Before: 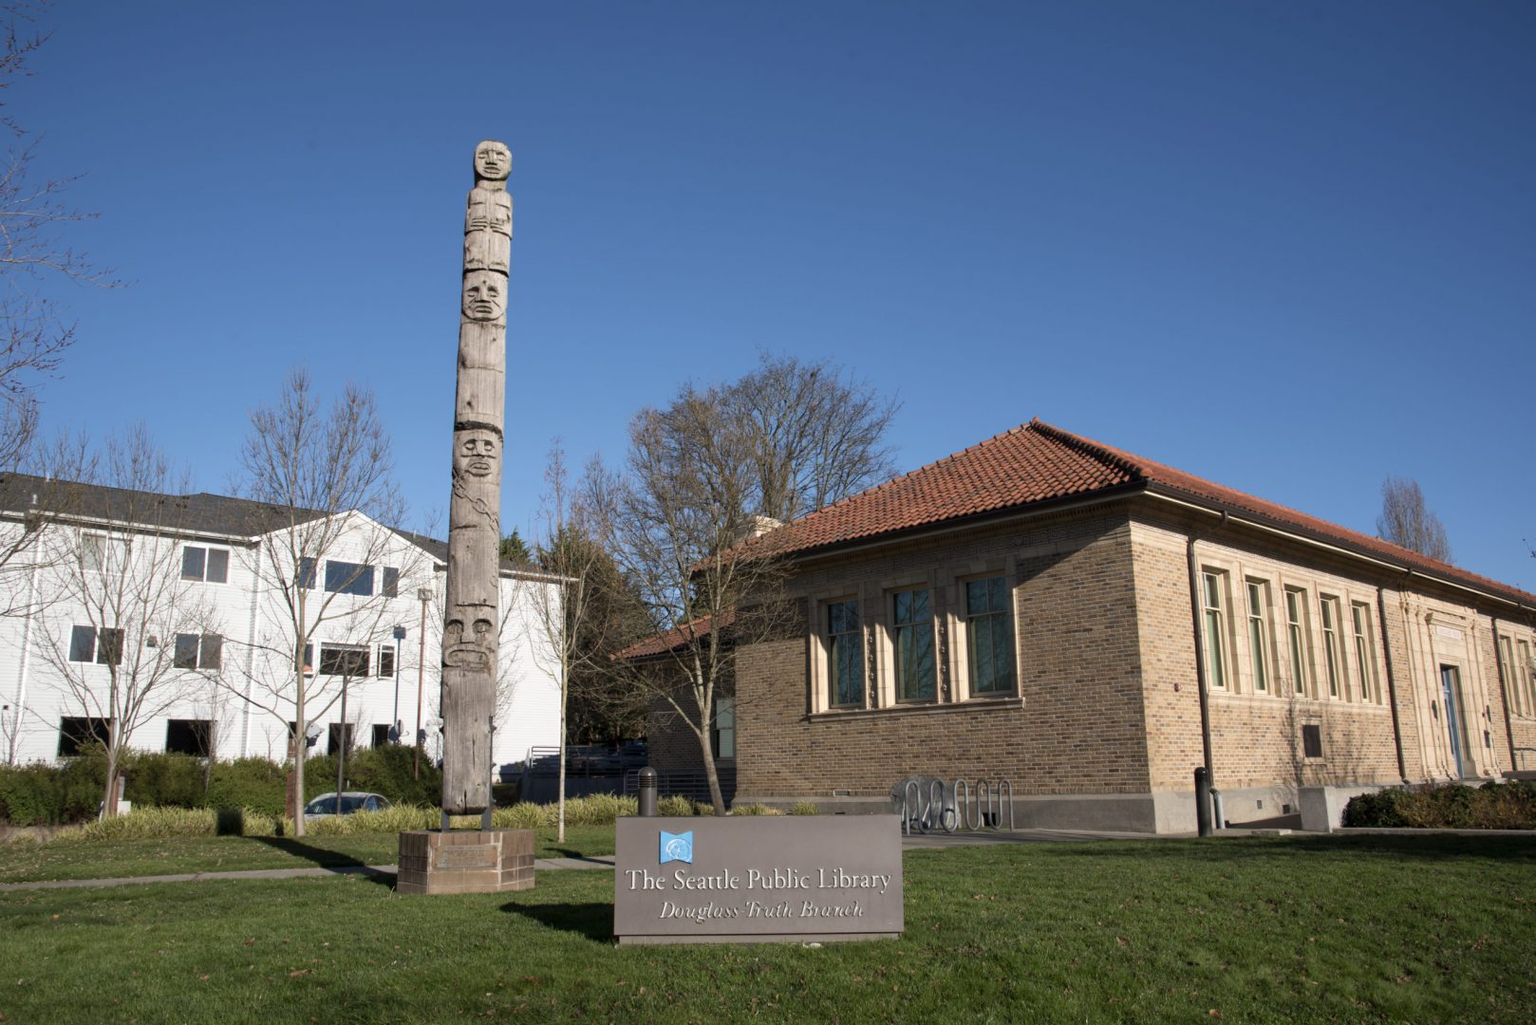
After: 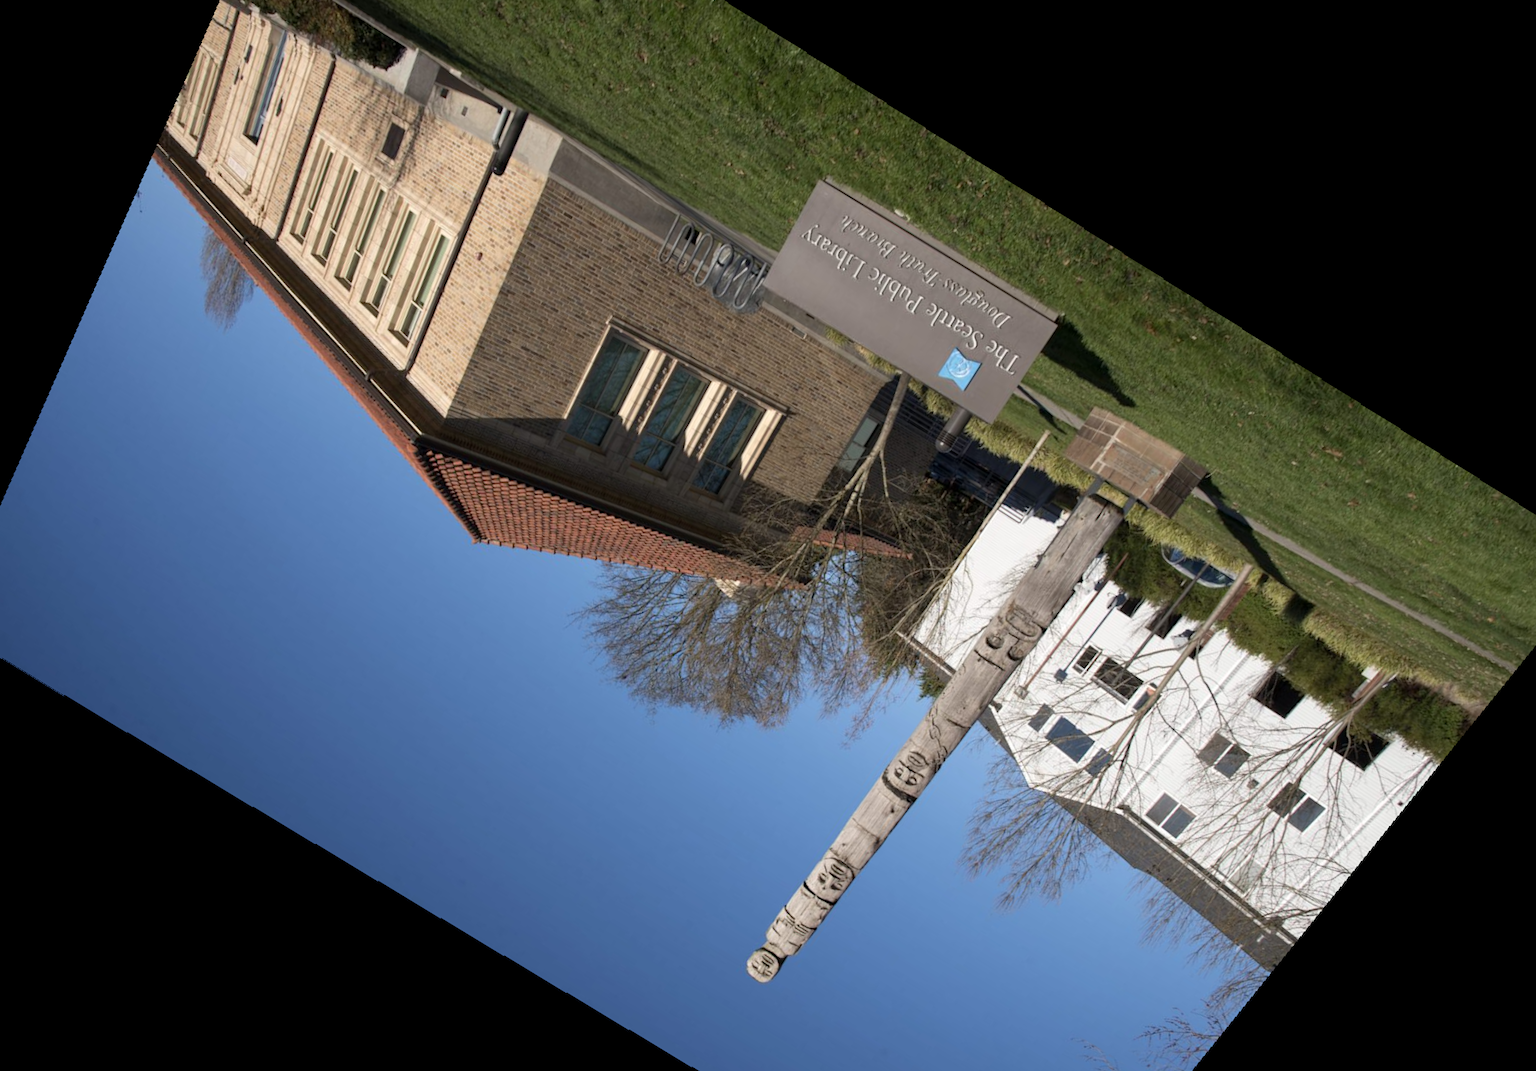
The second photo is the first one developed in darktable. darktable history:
rotate and perspective: rotation 0.128°, lens shift (vertical) -0.181, lens shift (horizontal) -0.044, shear 0.001, automatic cropping off
crop and rotate: angle 148.68°, left 9.111%, top 15.603%, right 4.588%, bottom 17.041%
